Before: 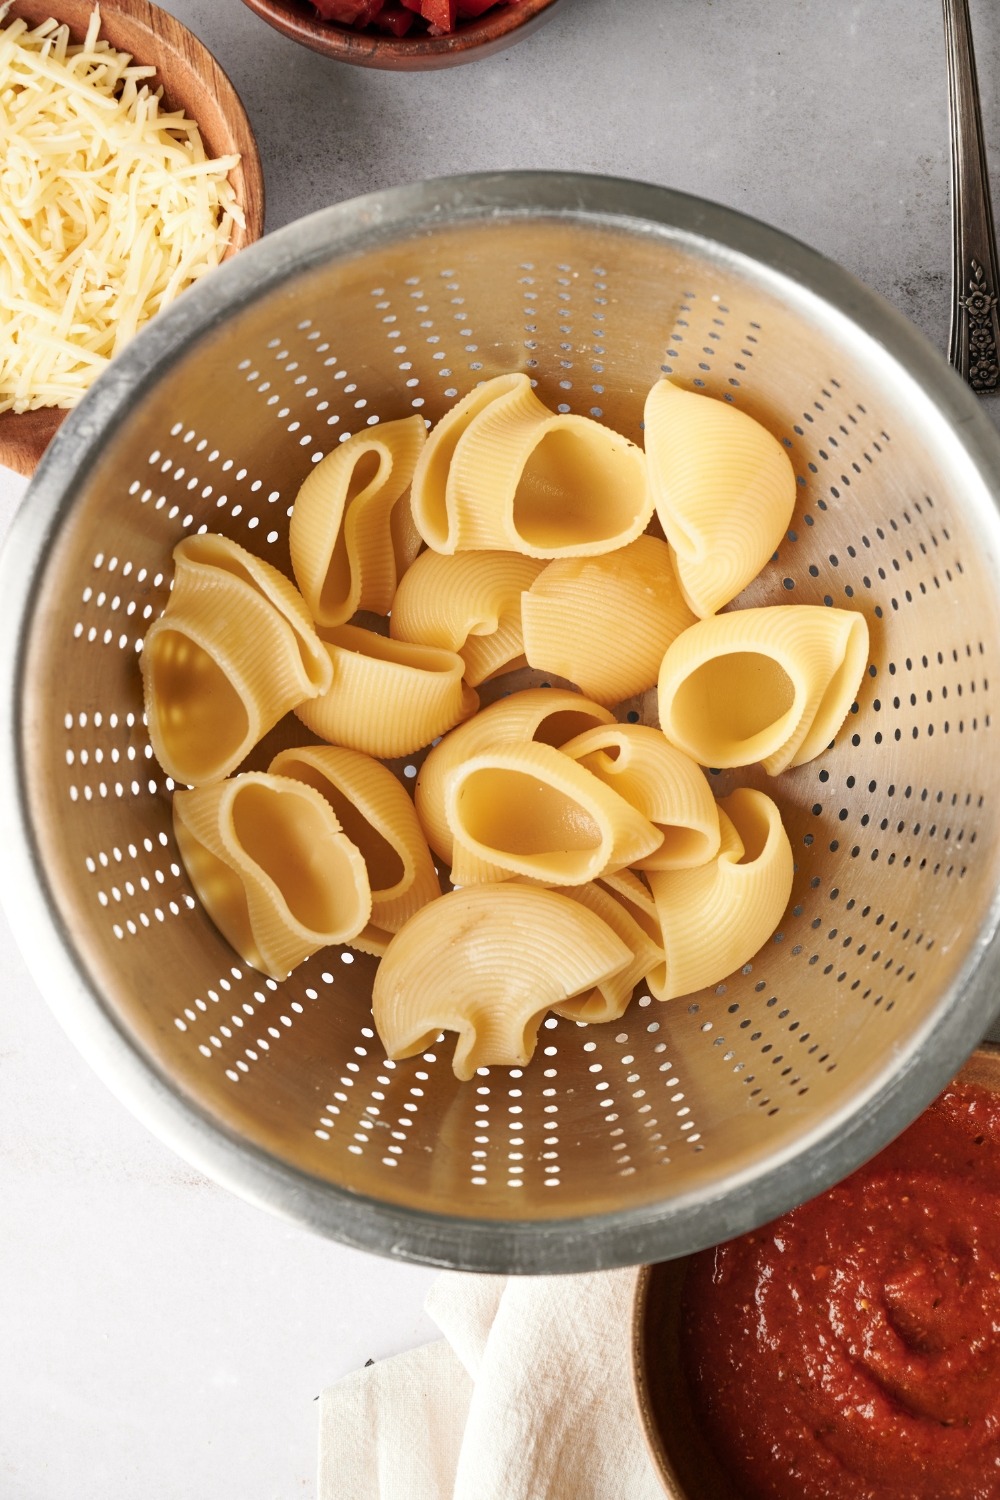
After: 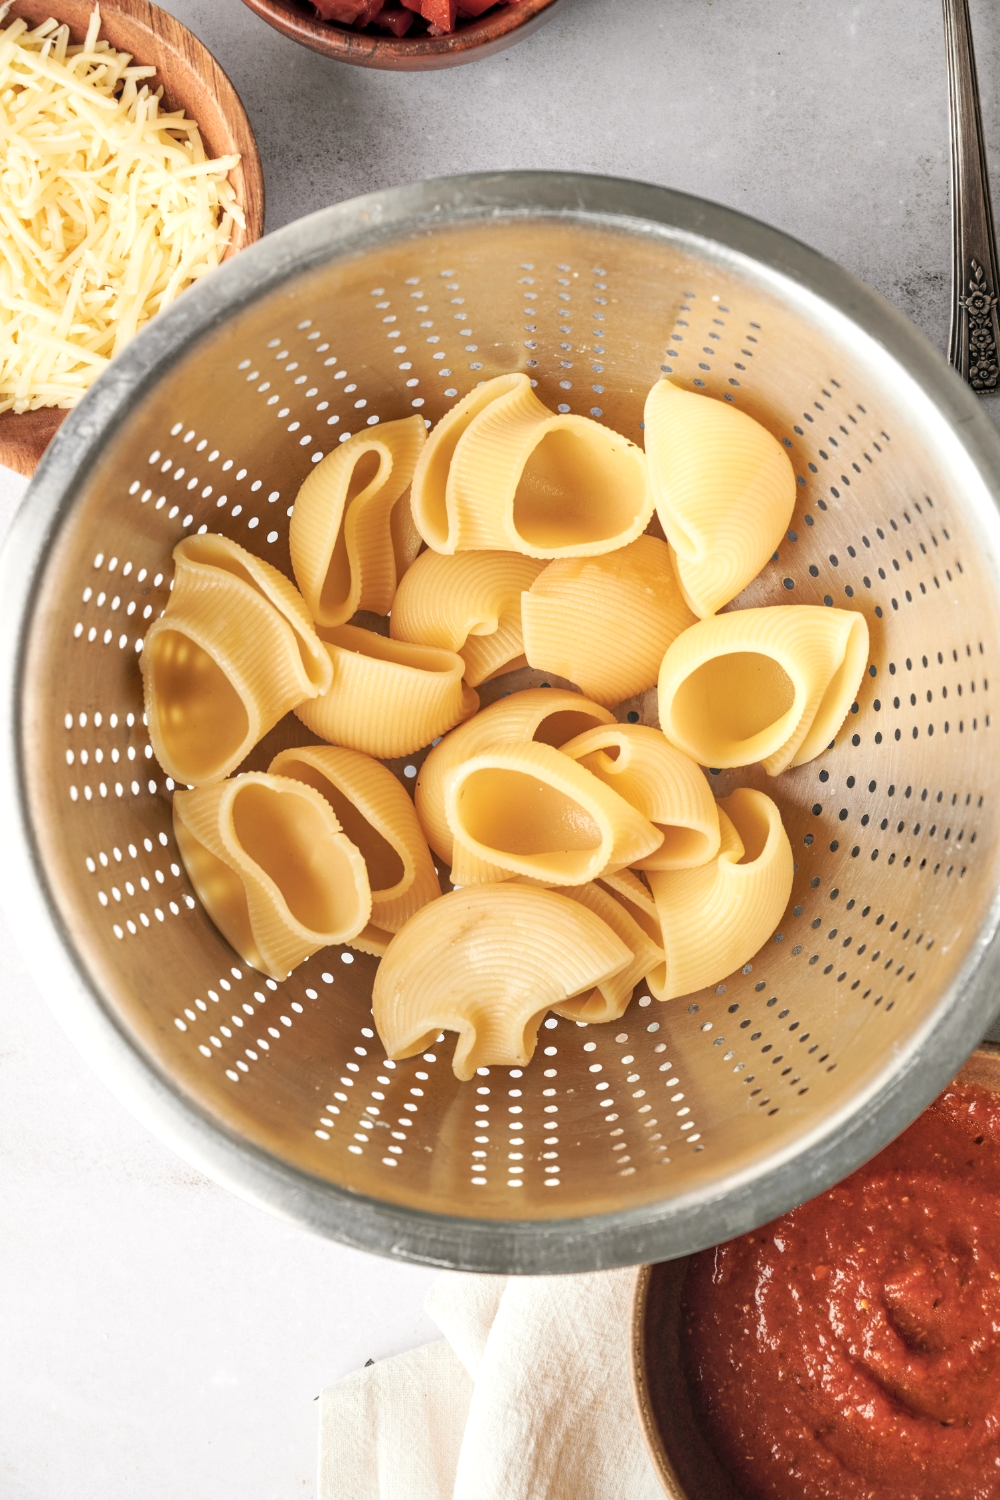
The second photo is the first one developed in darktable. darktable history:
contrast brightness saturation: brightness 0.148
local contrast: on, module defaults
